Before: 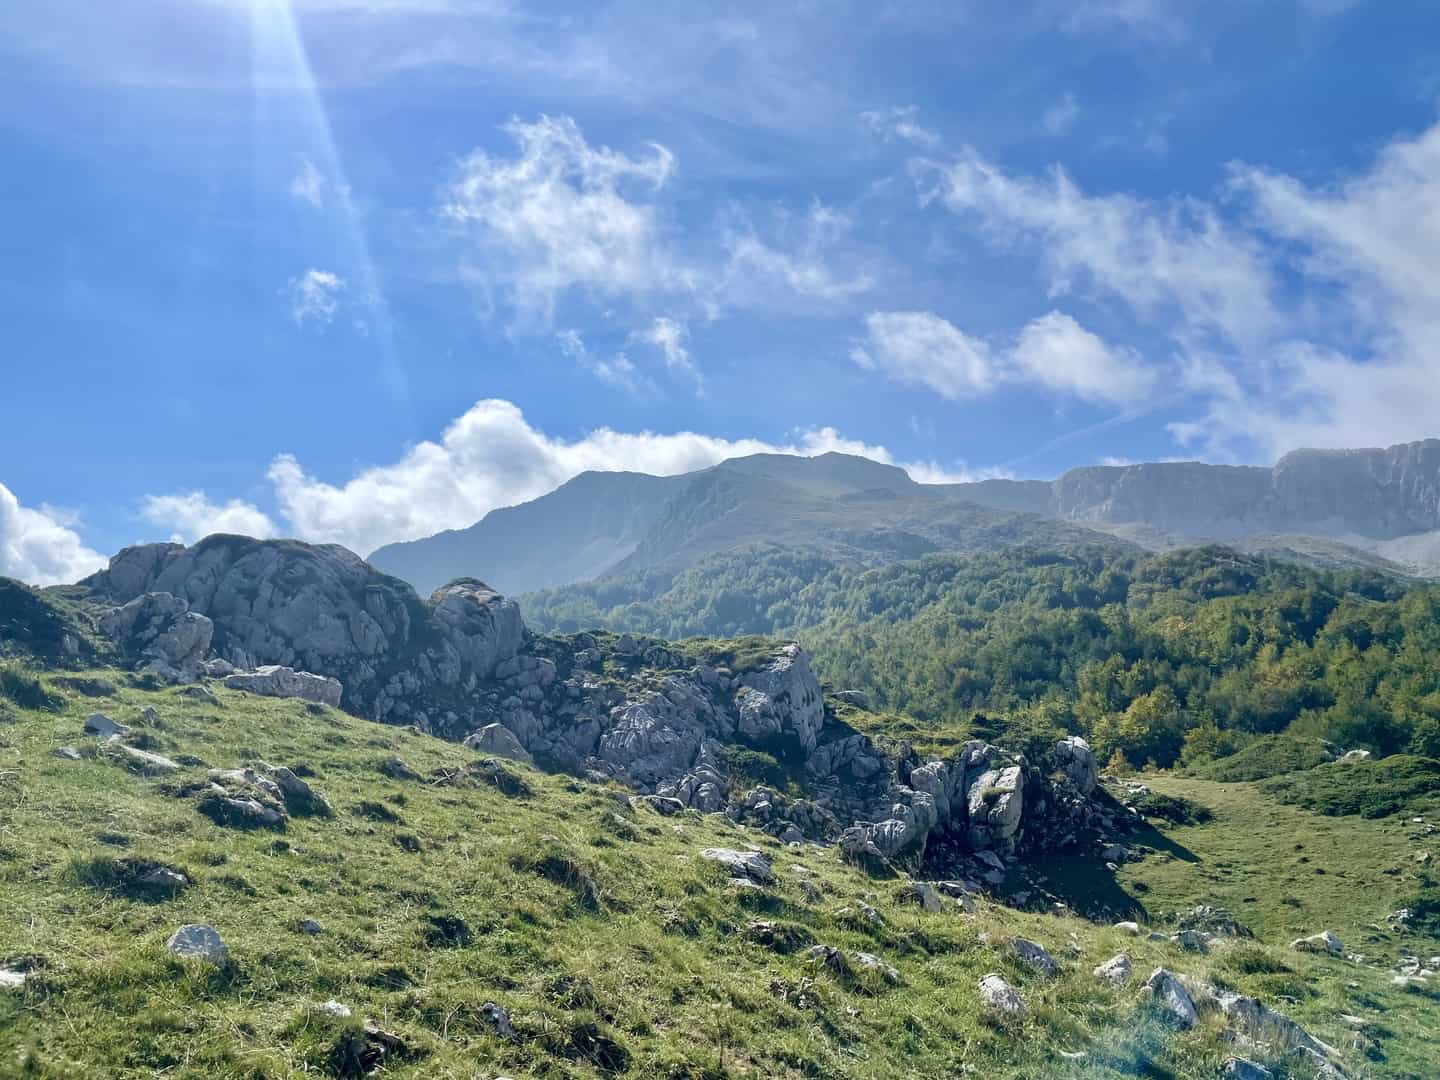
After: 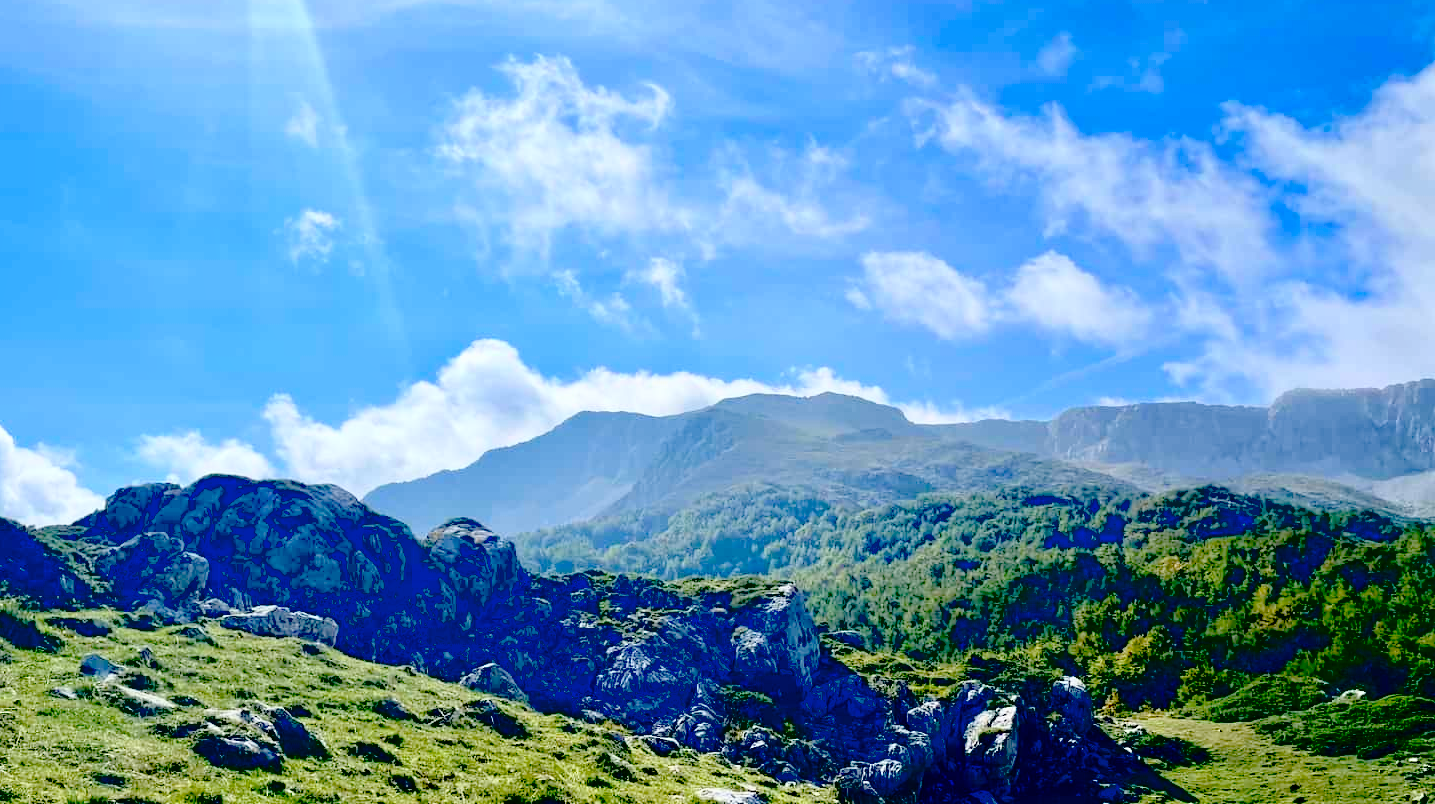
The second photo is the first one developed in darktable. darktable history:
contrast brightness saturation: contrast 0.205, brightness 0.159, saturation 0.225
exposure: black level correction 0.099, exposure -0.093 EV, compensate exposure bias true, compensate highlight preservation false
tone curve: curves: ch0 [(0, 0) (0.004, 0.008) (0.077, 0.156) (0.169, 0.29) (0.774, 0.774) (1, 1)], color space Lab, independent channels, preserve colors none
crop: left 0.318%, top 5.566%, bottom 19.906%
shadows and highlights: shadows -0.477, highlights 39.76
